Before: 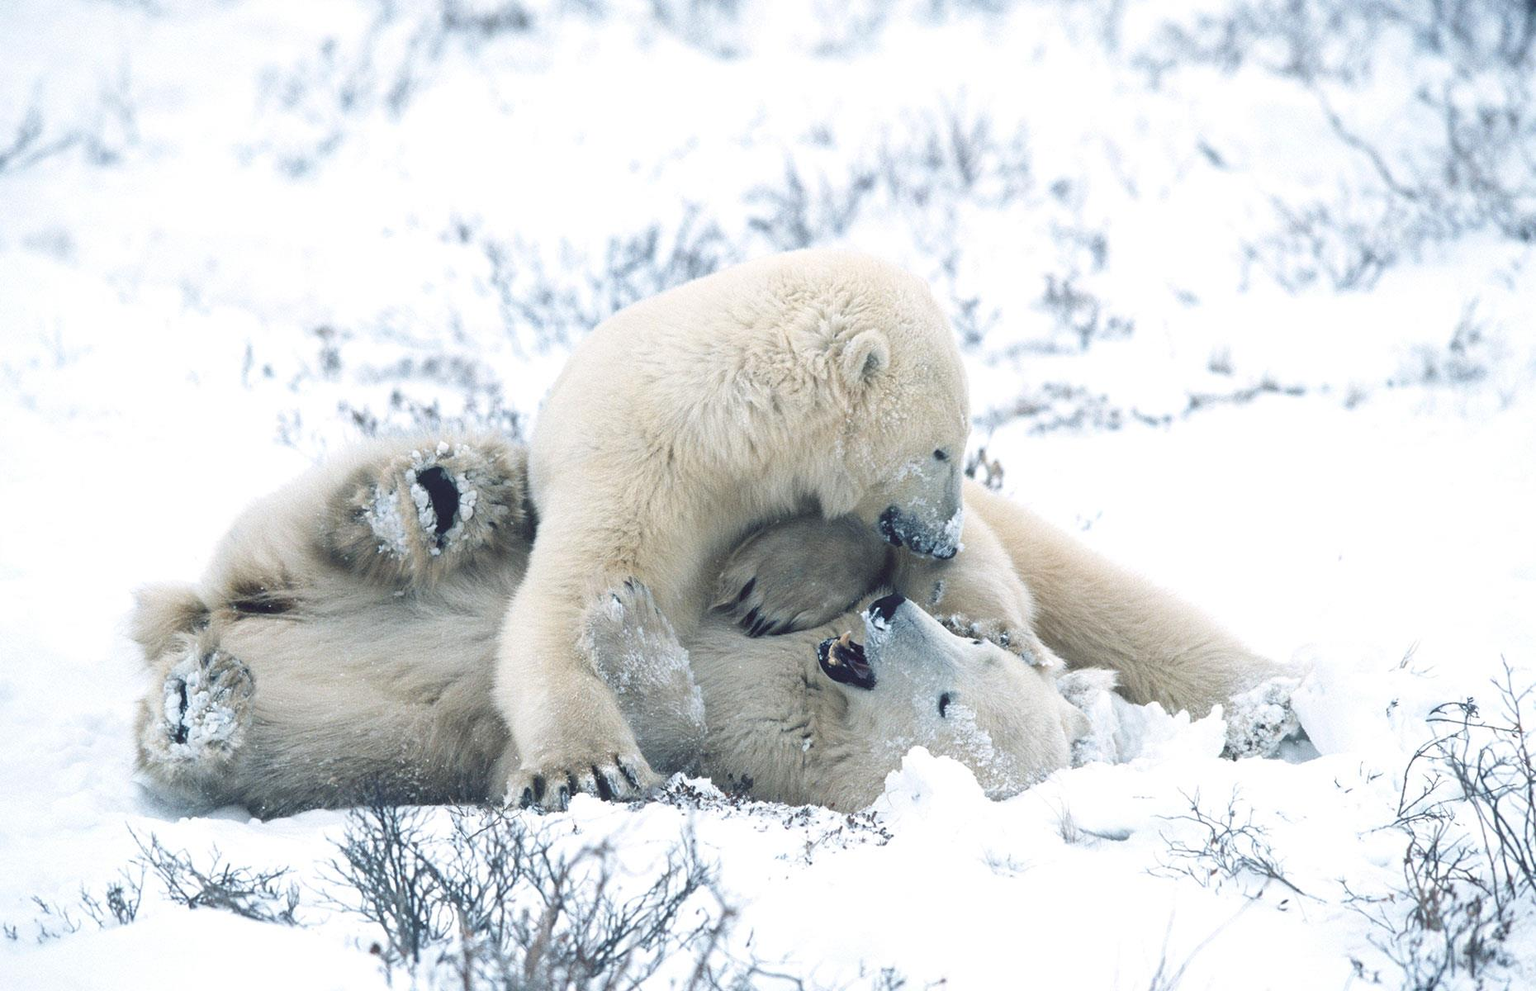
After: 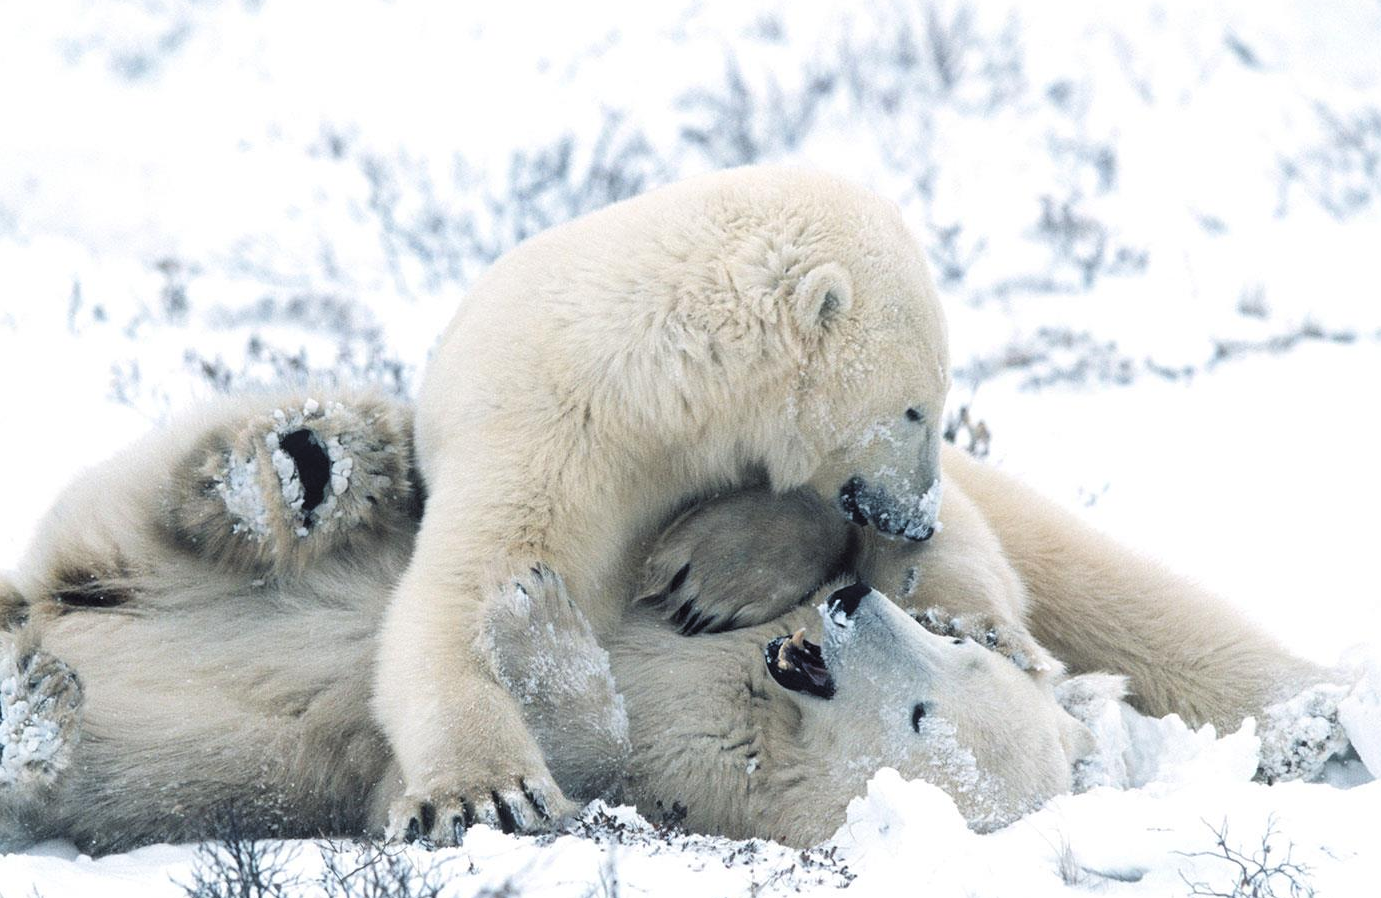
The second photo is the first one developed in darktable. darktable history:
tone curve: curves: ch0 [(0, 0) (0.003, 0.003) (0.011, 0.003) (0.025, 0.007) (0.044, 0.014) (0.069, 0.02) (0.1, 0.03) (0.136, 0.054) (0.177, 0.099) (0.224, 0.156) (0.277, 0.227) (0.335, 0.302) (0.399, 0.375) (0.468, 0.456) (0.543, 0.54) (0.623, 0.625) (0.709, 0.717) (0.801, 0.807) (0.898, 0.895) (1, 1)], color space Lab, linked channels, preserve colors none
crop and rotate: left 12.118%, top 11.336%, right 13.633%, bottom 13.76%
